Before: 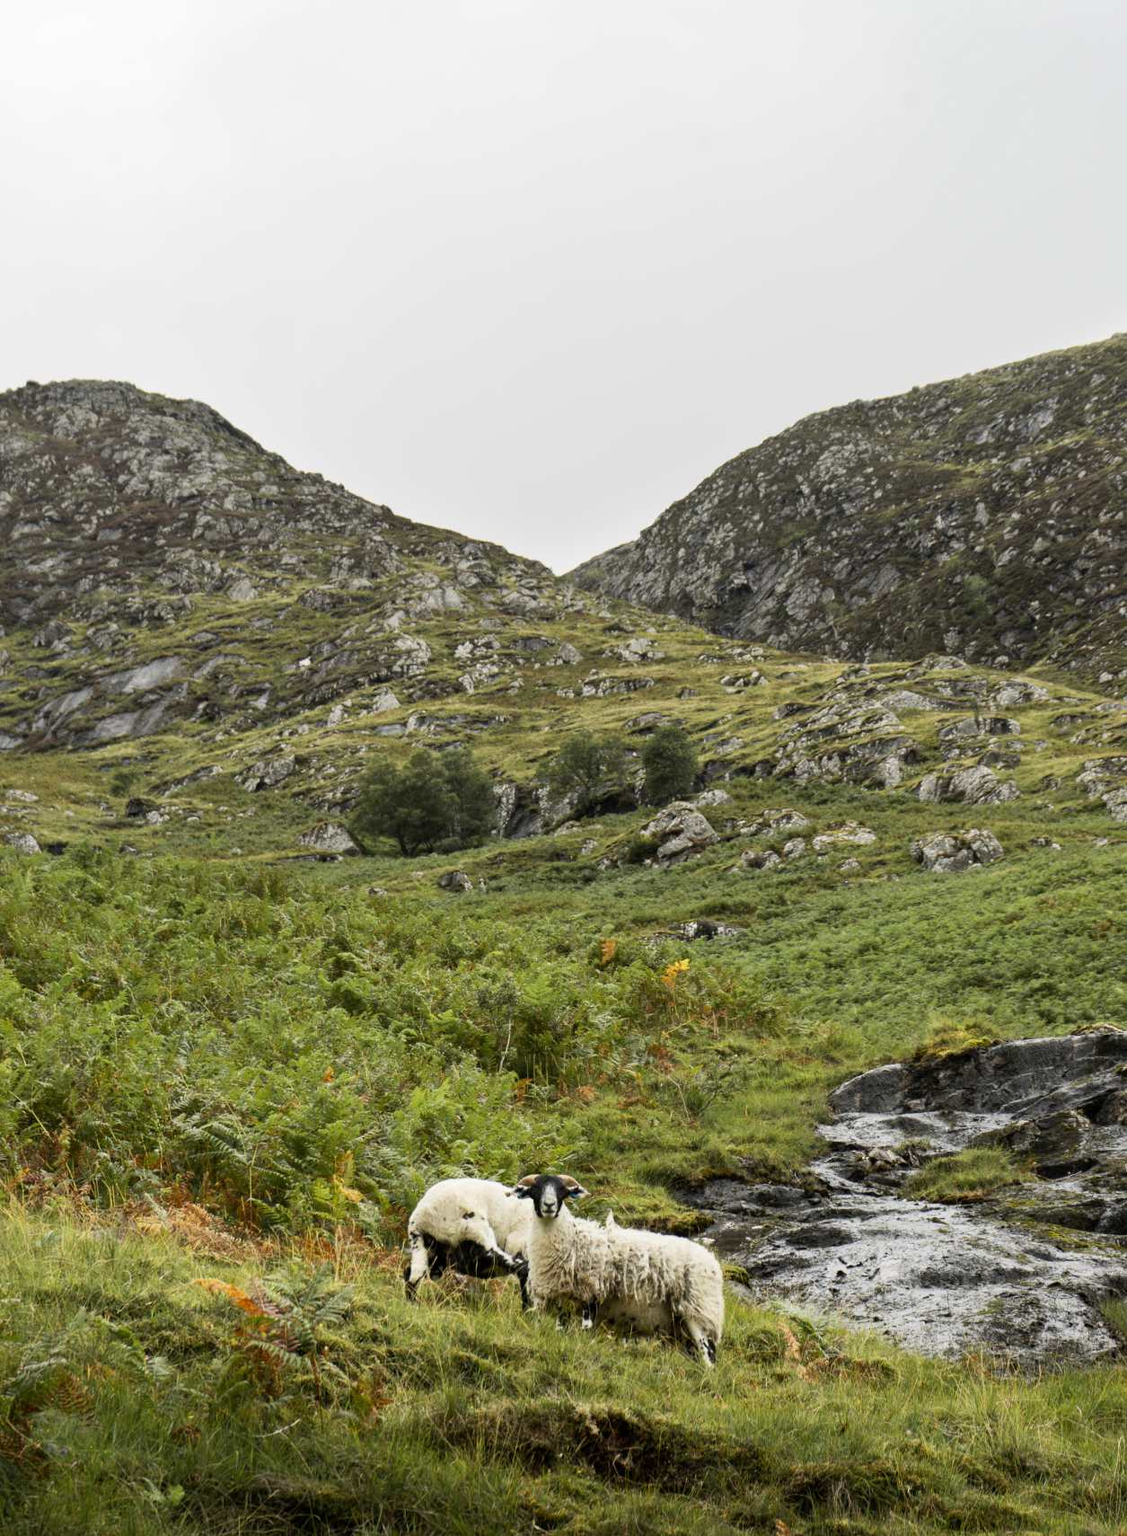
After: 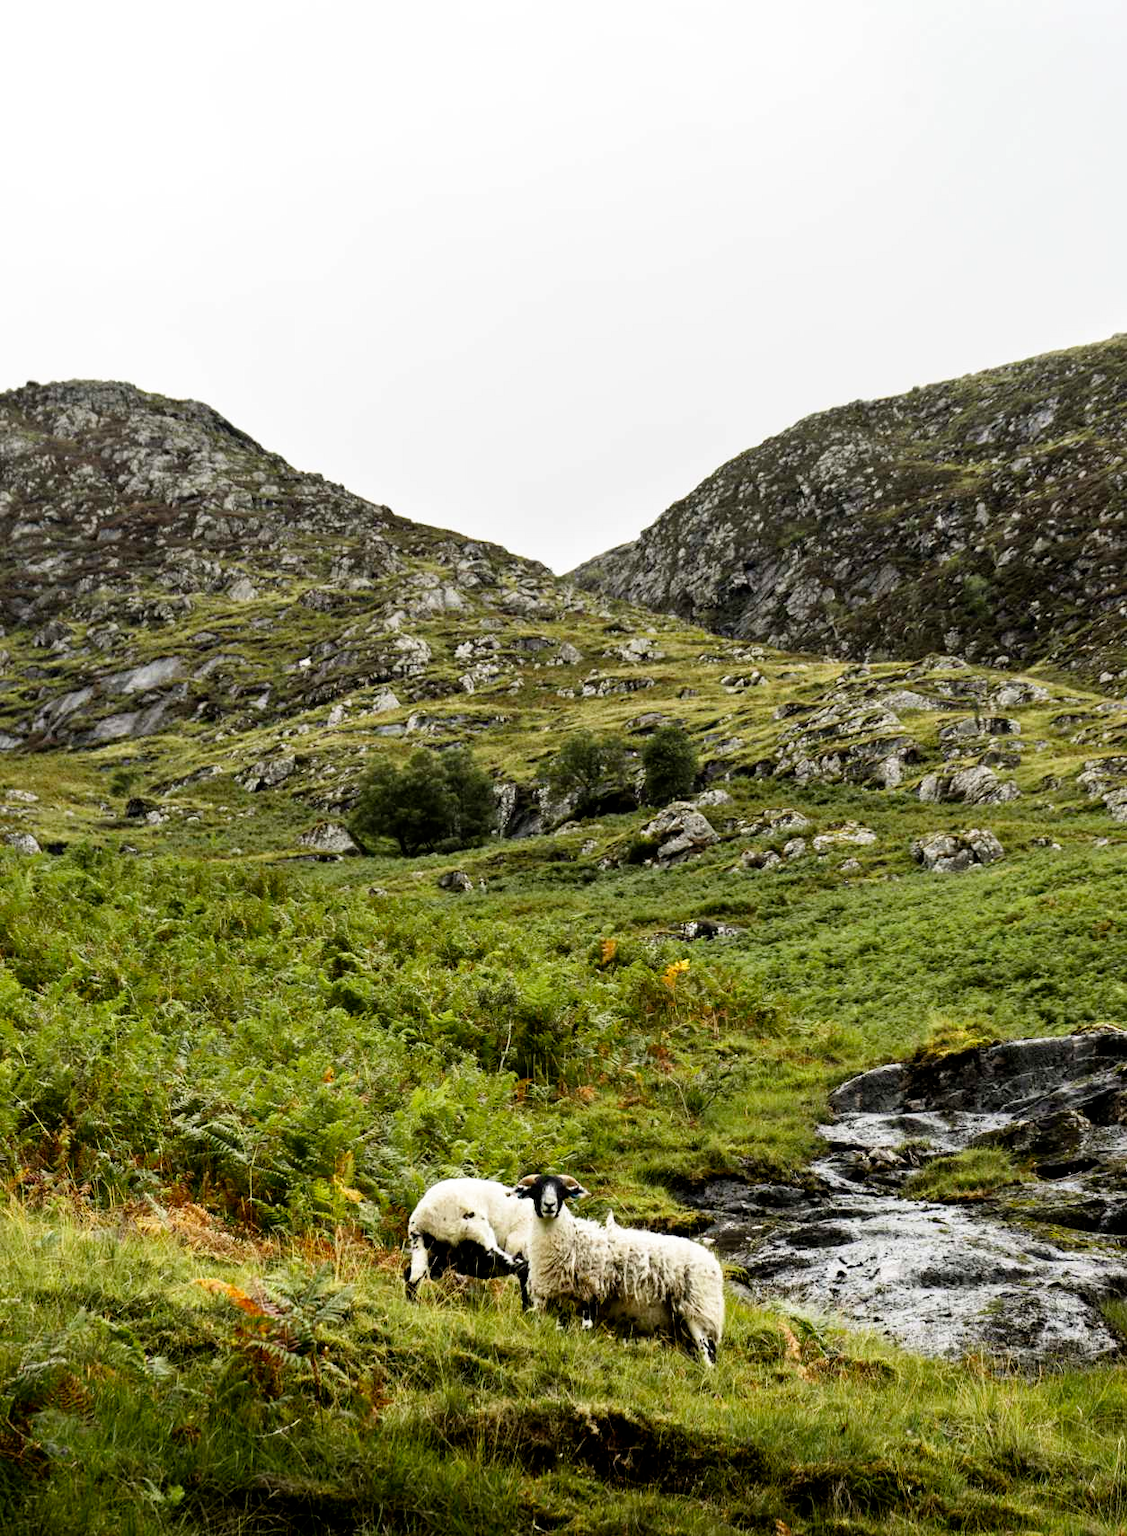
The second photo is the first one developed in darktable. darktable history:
filmic rgb: black relative exposure -8.67 EV, white relative exposure 2.72 EV, target black luminance 0%, hardness 6.25, latitude 76.6%, contrast 1.326, shadows ↔ highlights balance -0.302%, add noise in highlights 0, preserve chrominance no, color science v3 (2019), use custom middle-gray values true, contrast in highlights soft
